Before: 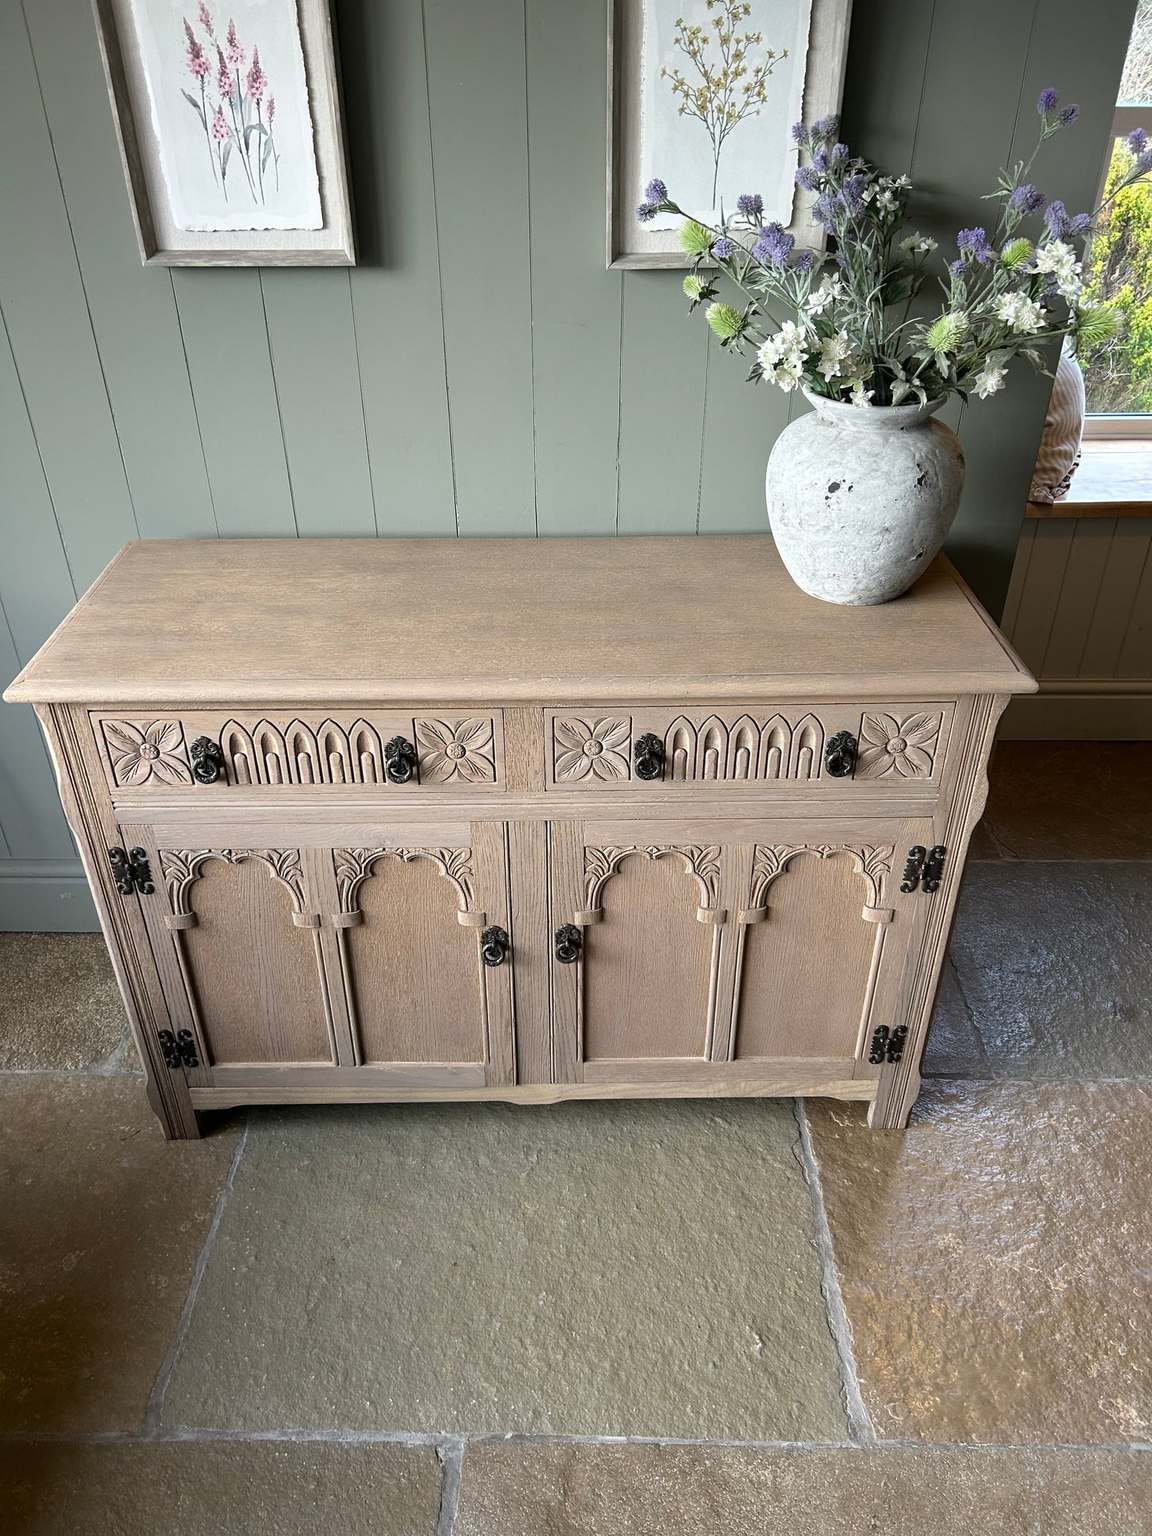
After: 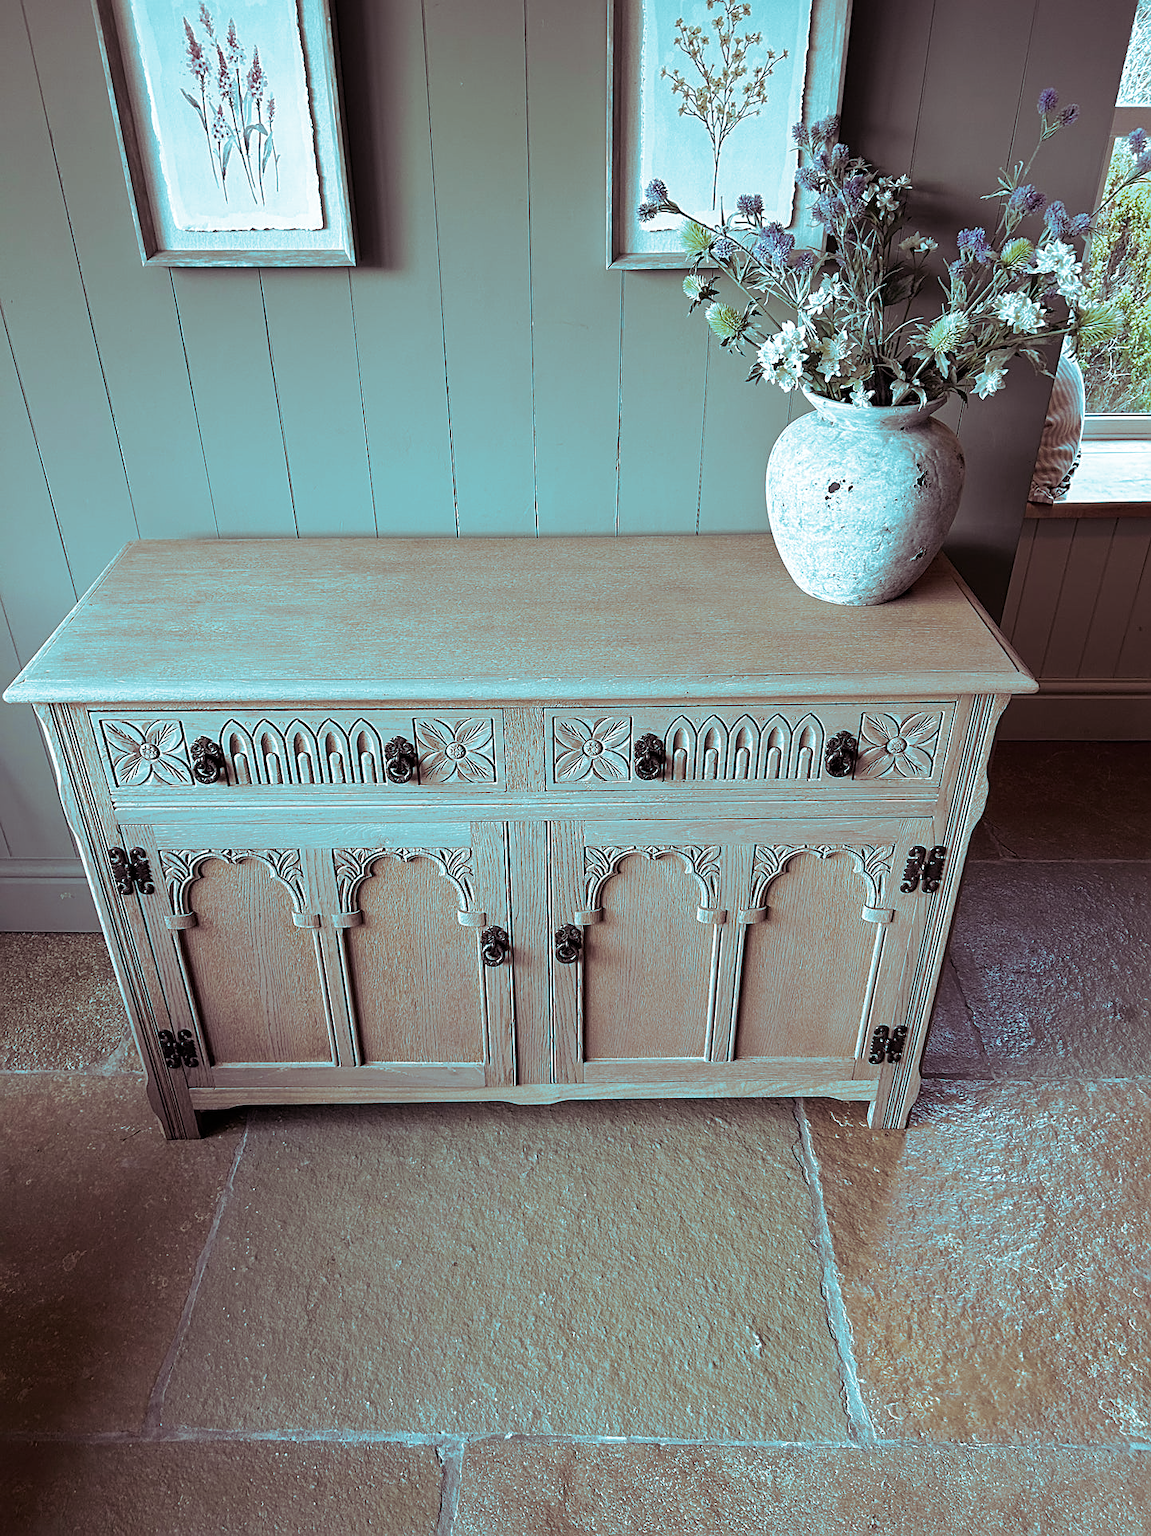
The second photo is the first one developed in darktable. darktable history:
white balance: red 0.986, blue 1.01
sharpen: on, module defaults
split-toning: shadows › hue 327.6°, highlights › hue 198°, highlights › saturation 0.55, balance -21.25, compress 0%
